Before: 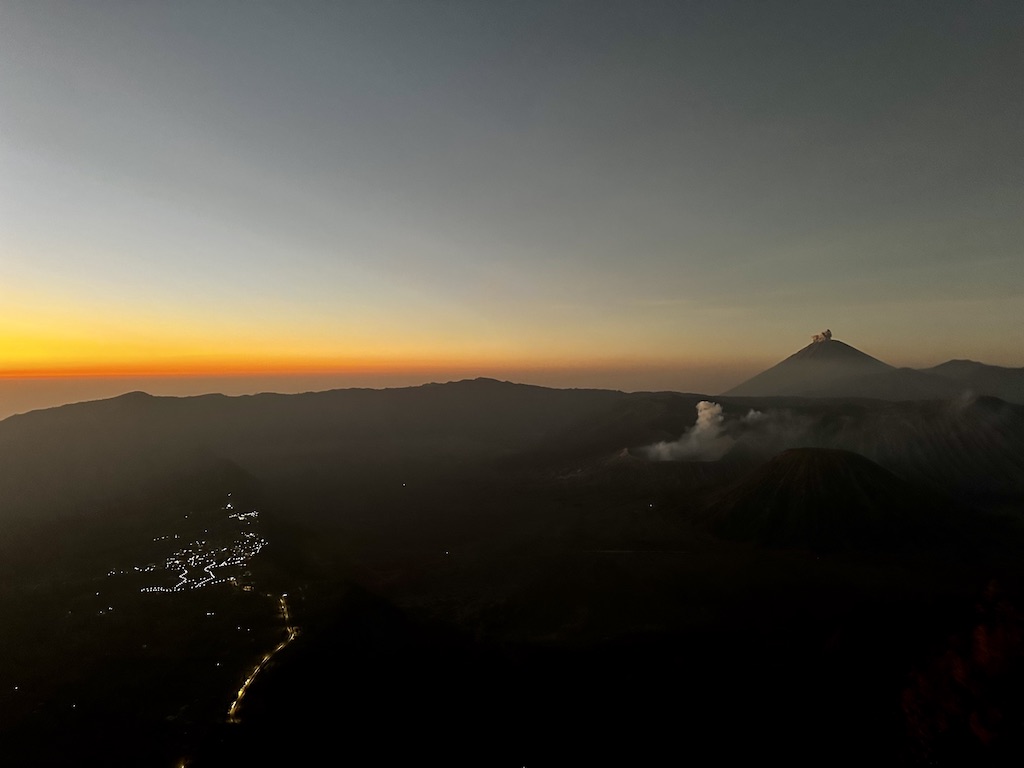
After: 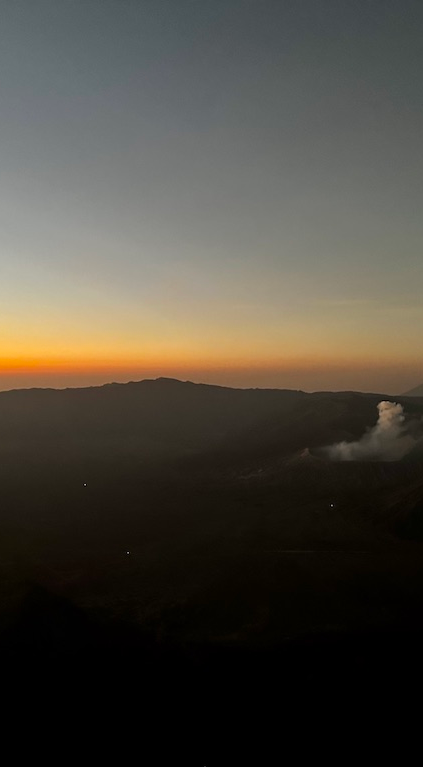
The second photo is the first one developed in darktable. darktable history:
crop: left 31.22%, right 27.392%
